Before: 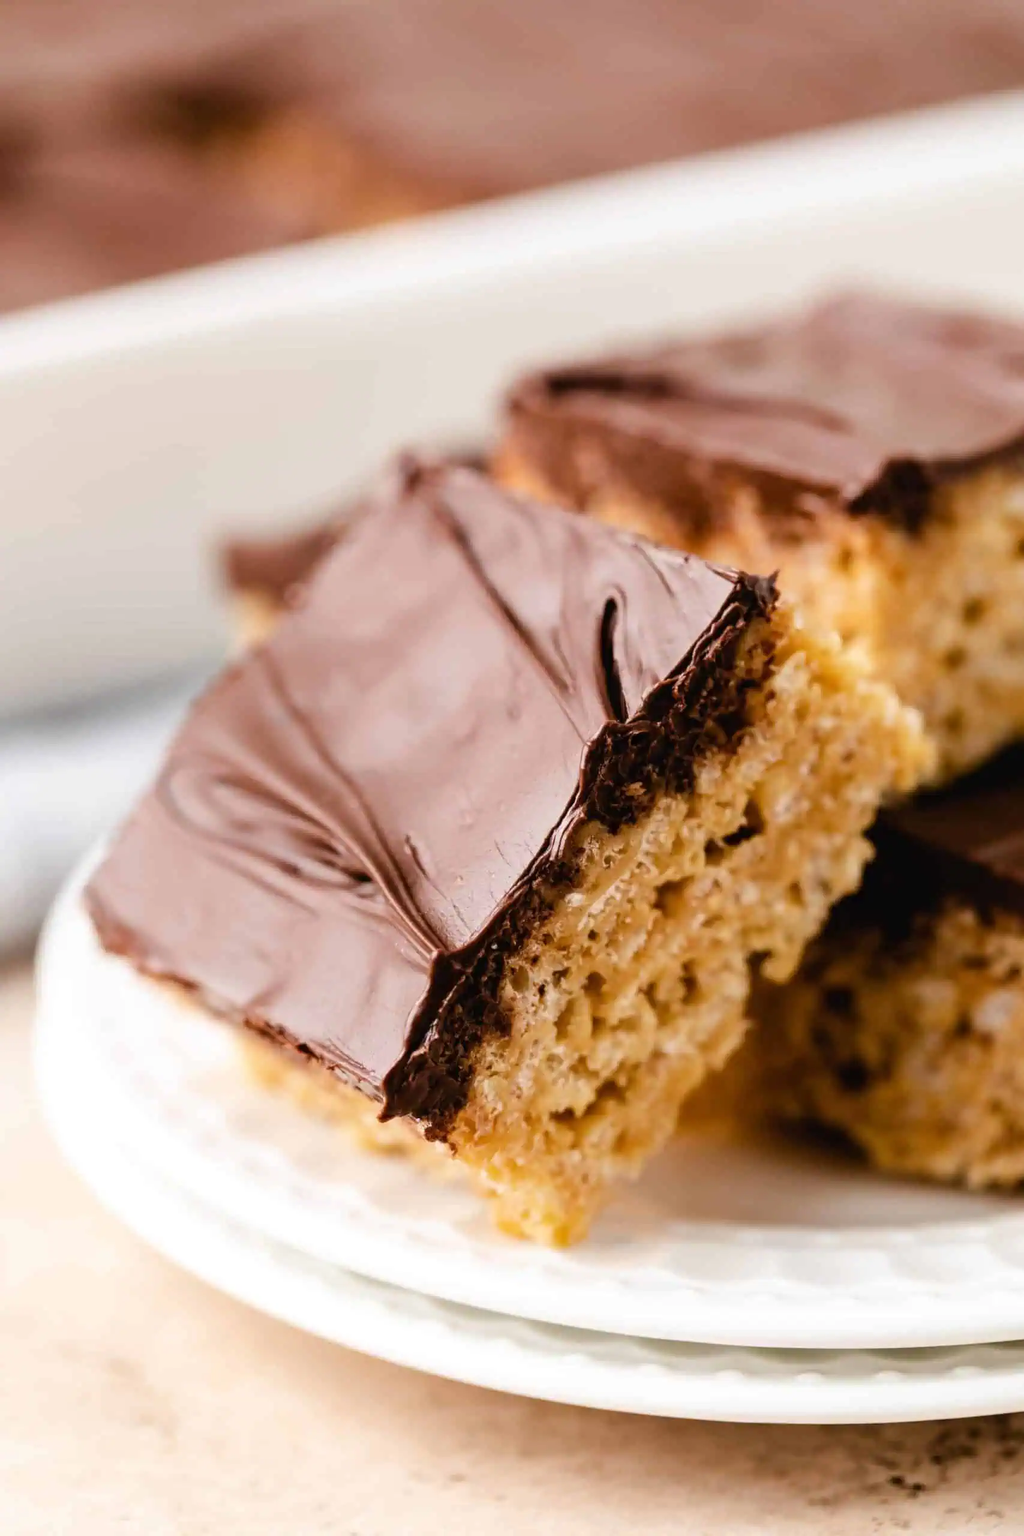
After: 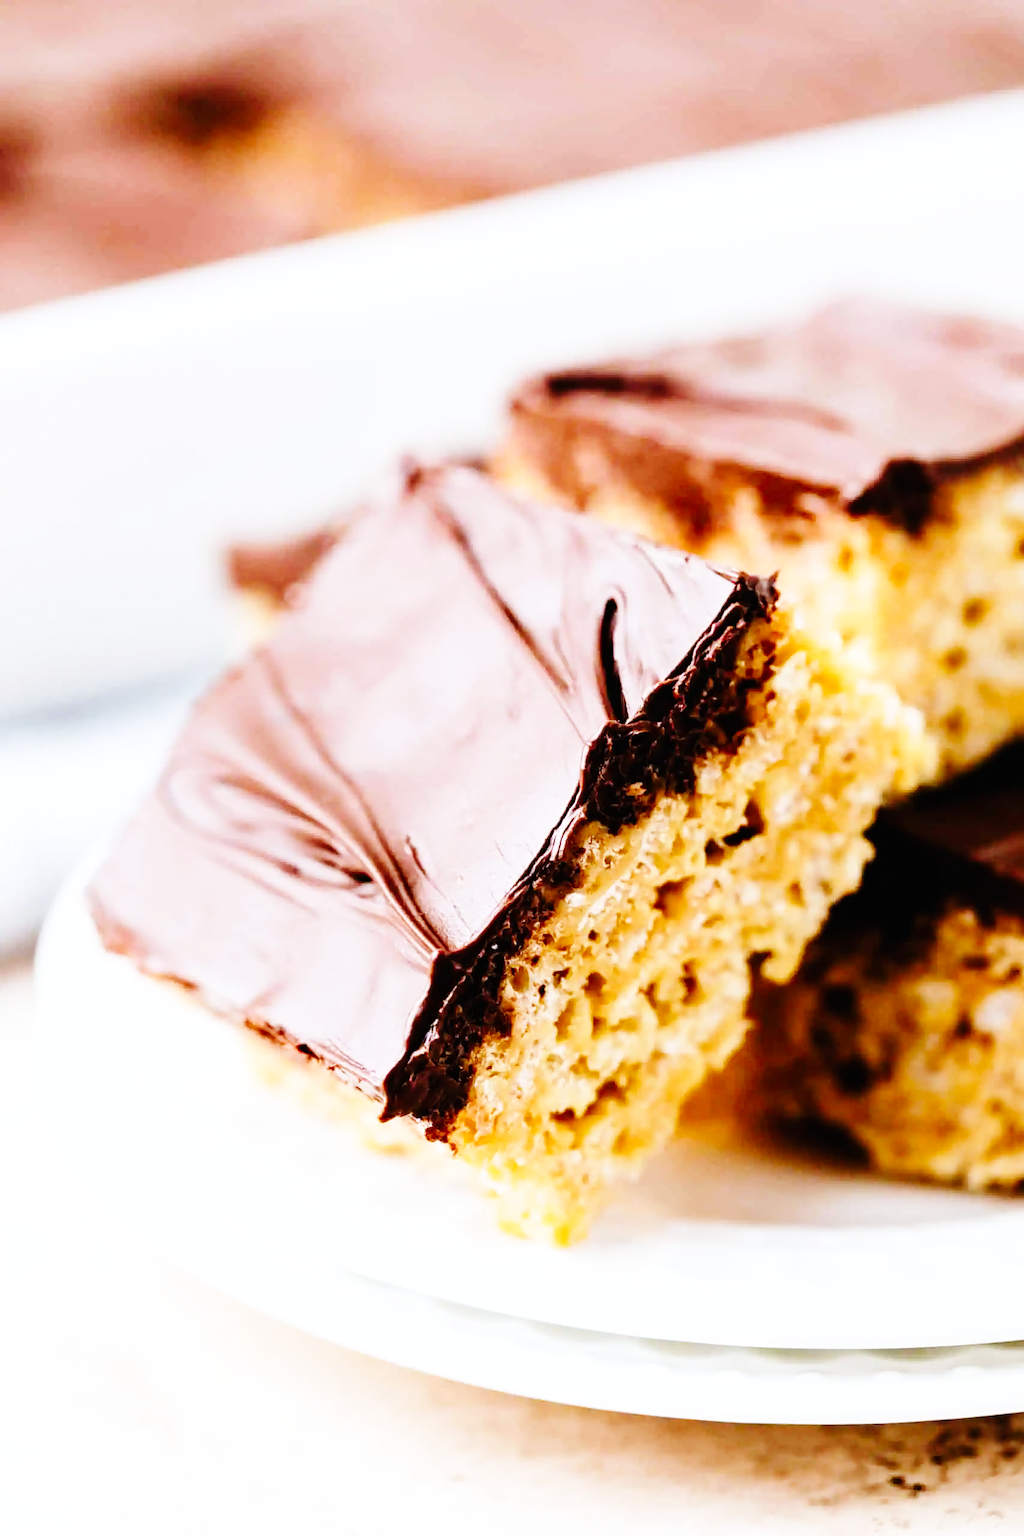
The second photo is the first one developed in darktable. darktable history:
base curve: curves: ch0 [(0, 0) (0, 0) (0.002, 0.001) (0.008, 0.003) (0.019, 0.011) (0.037, 0.037) (0.064, 0.11) (0.102, 0.232) (0.152, 0.379) (0.216, 0.524) (0.296, 0.665) (0.394, 0.789) (0.512, 0.881) (0.651, 0.945) (0.813, 0.986) (1, 1)], preserve colors none
color calibration: x 0.367, y 0.376, temperature 4372.25 K
